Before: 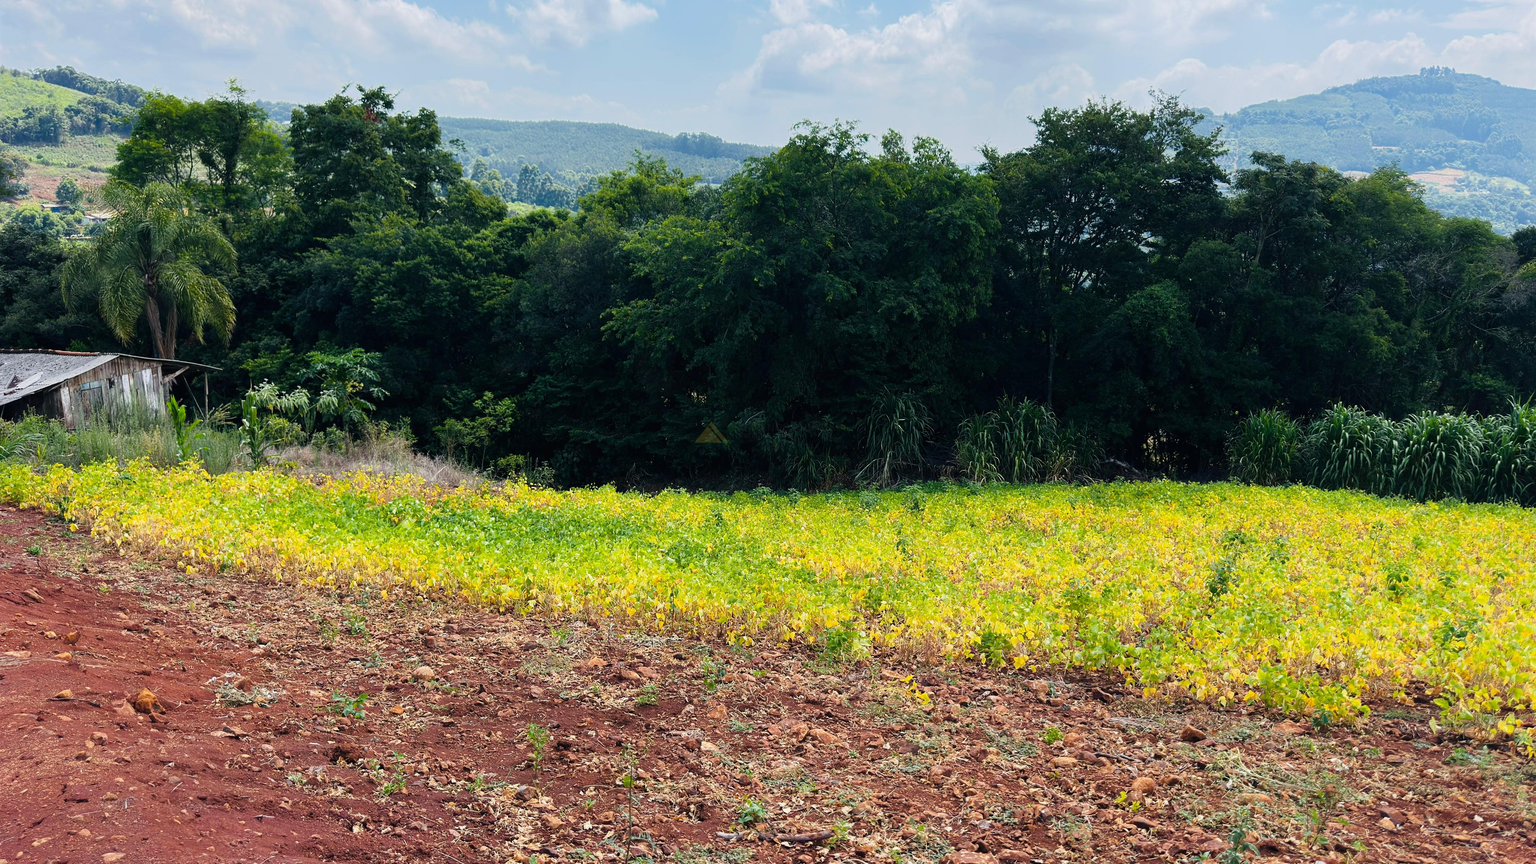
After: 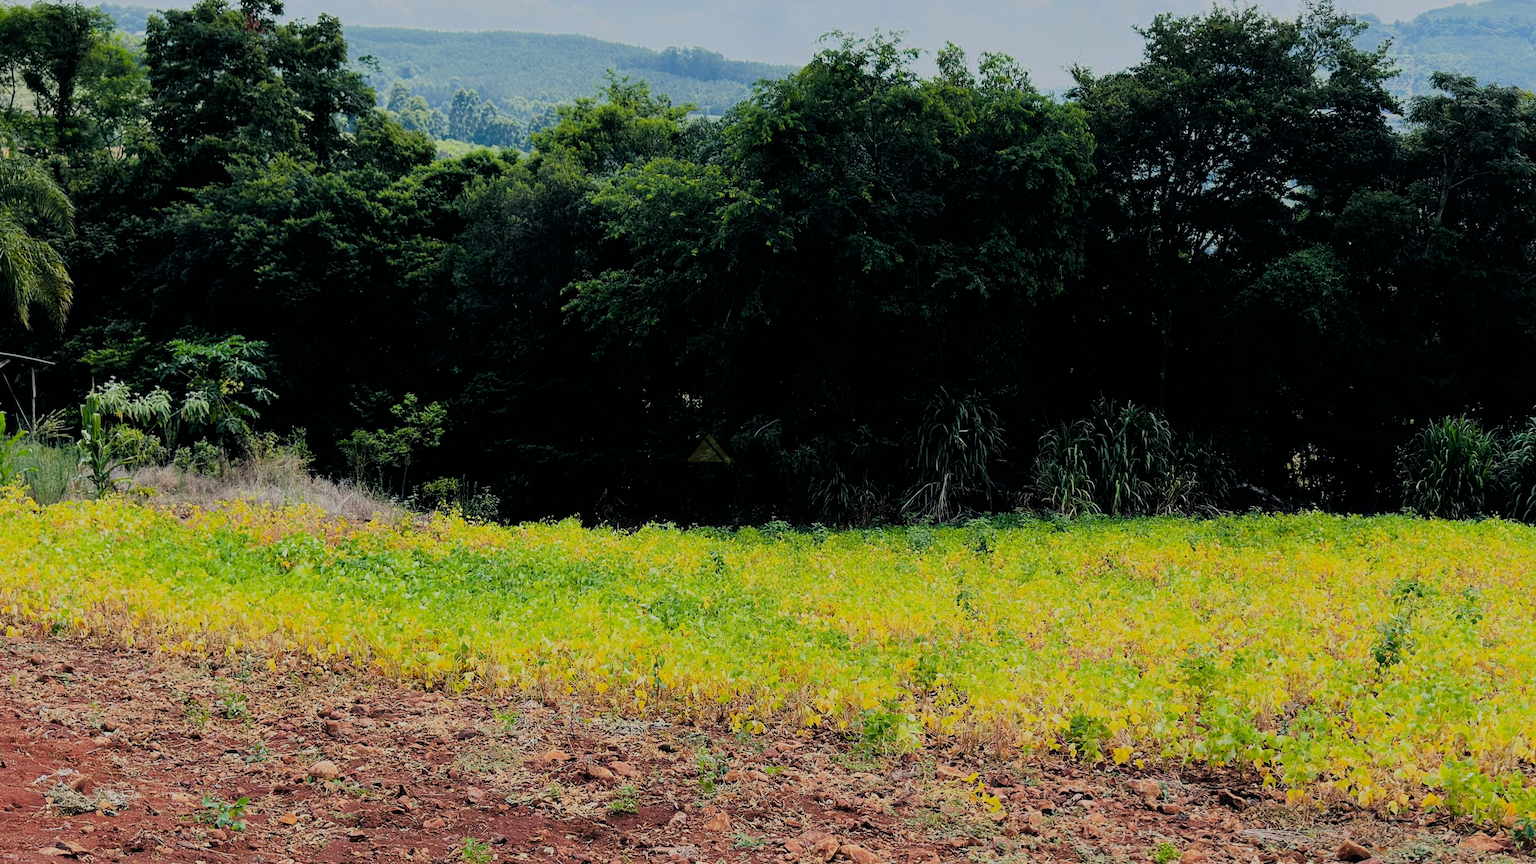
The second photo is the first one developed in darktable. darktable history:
filmic rgb: black relative exposure -6.15 EV, white relative exposure 6.96 EV, hardness 2.23, color science v6 (2022)
crop and rotate: left 11.831%, top 11.346%, right 13.429%, bottom 13.899%
